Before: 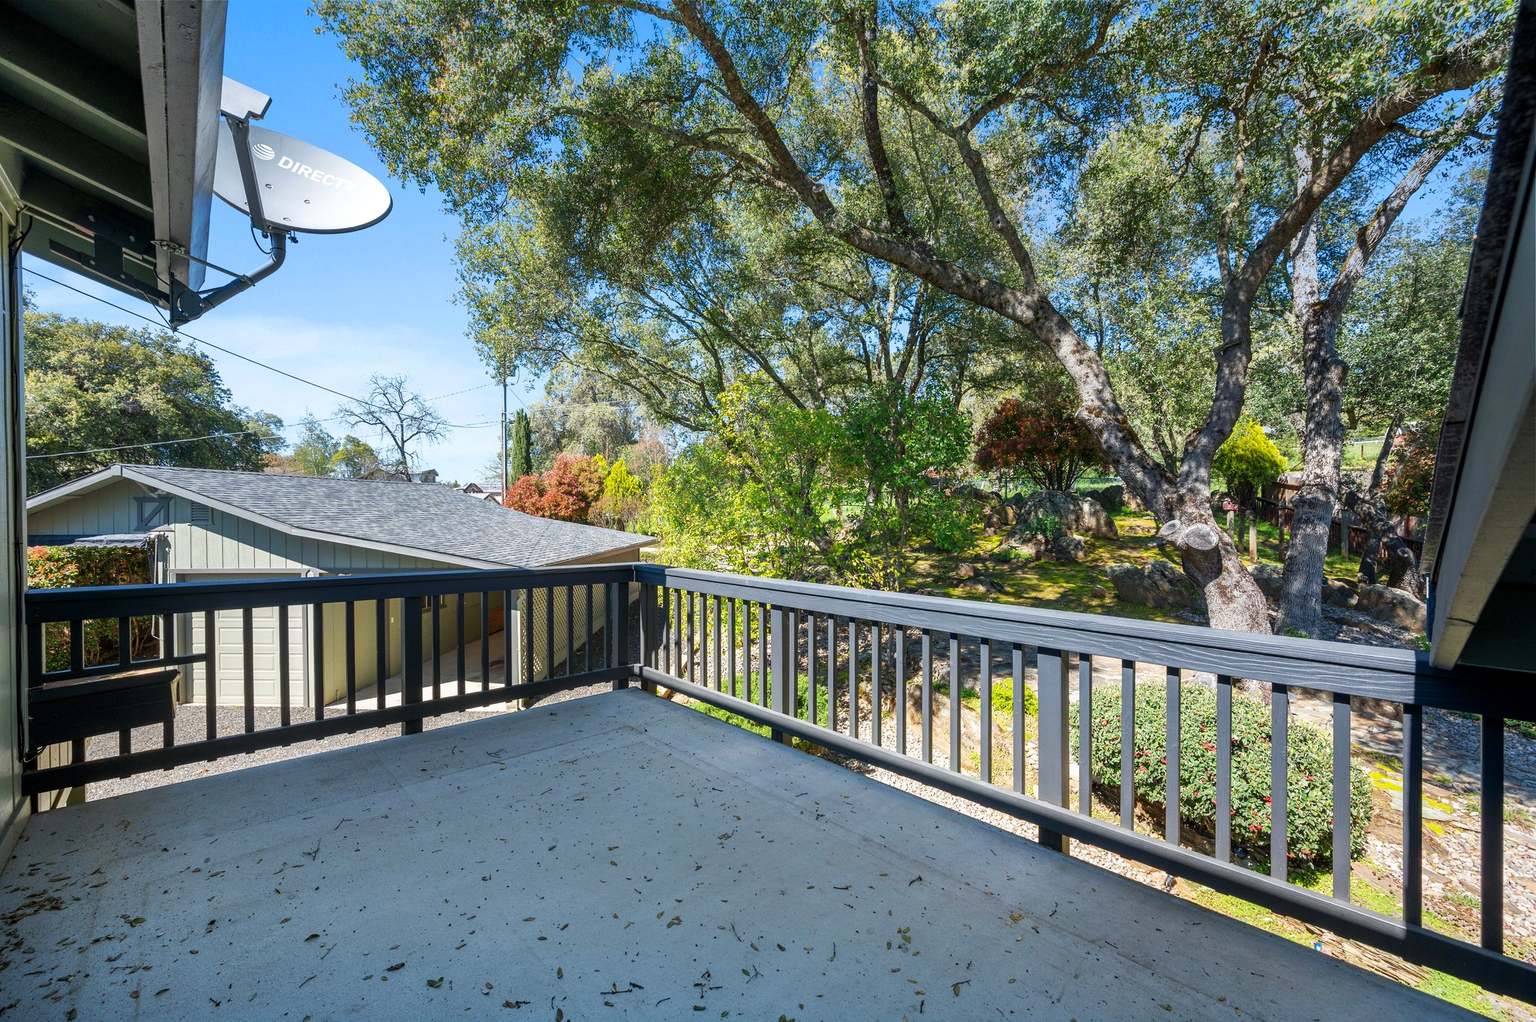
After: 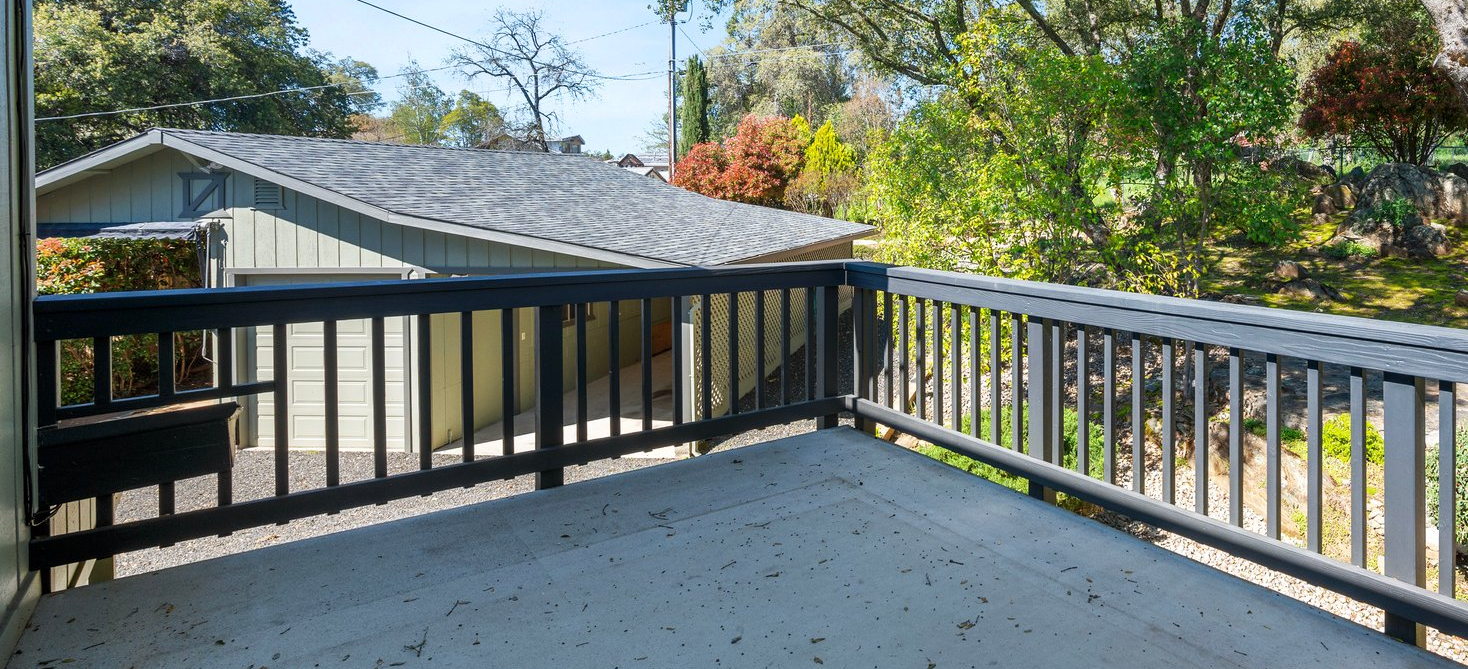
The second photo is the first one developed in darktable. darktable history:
crop: top 36.049%, right 28.283%, bottom 14.779%
